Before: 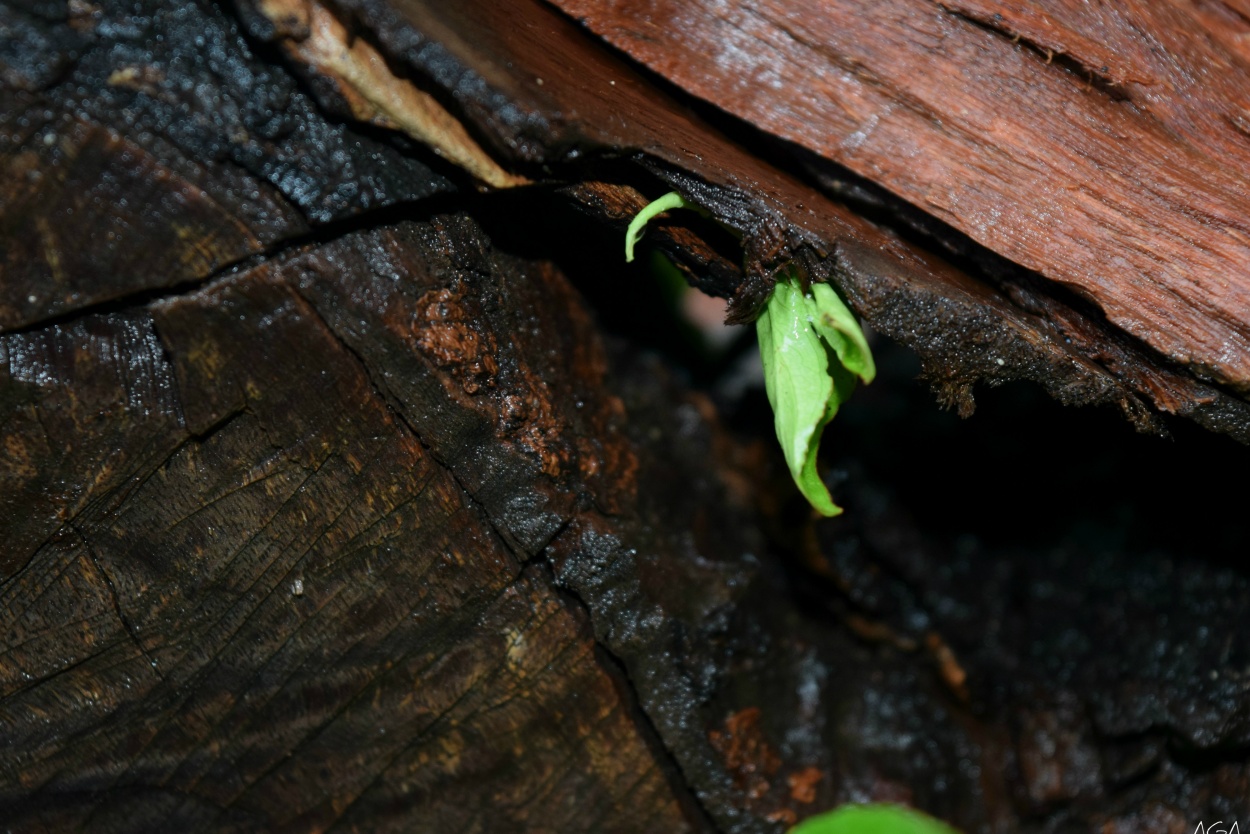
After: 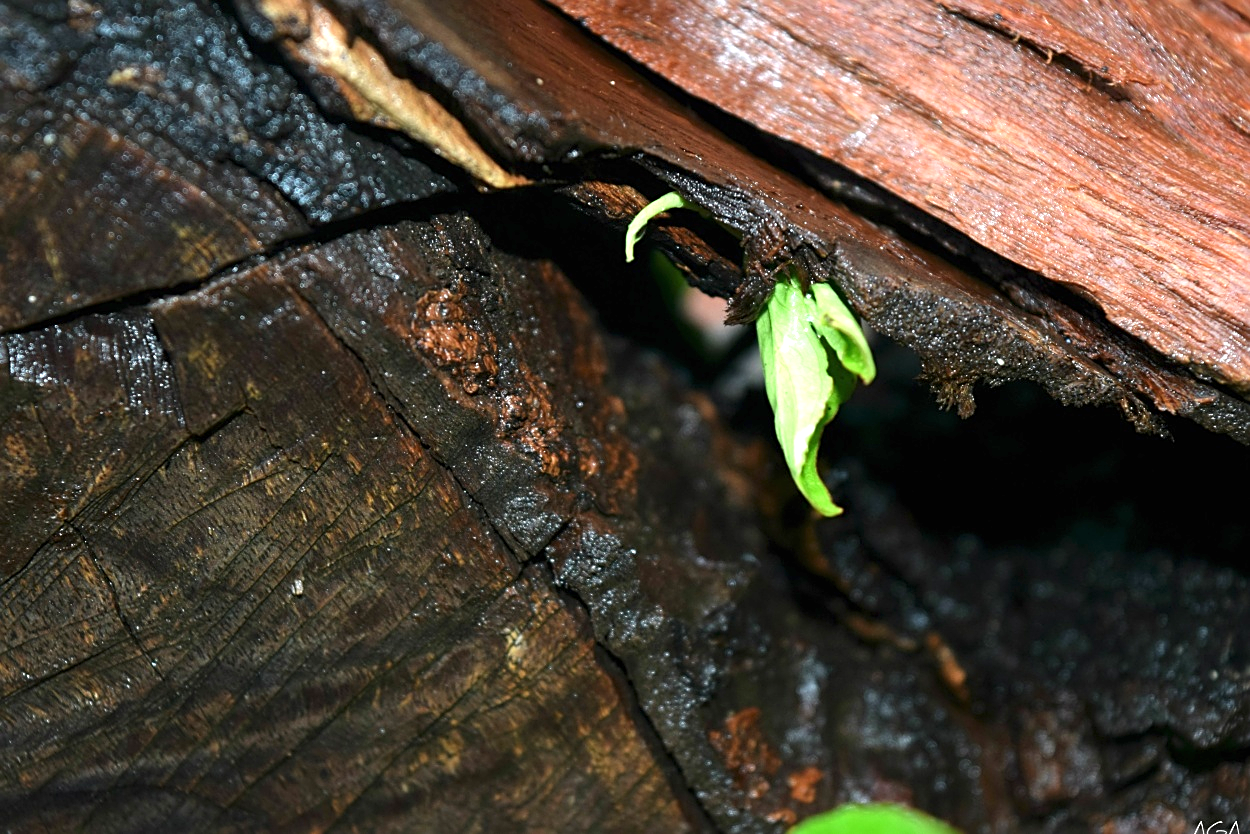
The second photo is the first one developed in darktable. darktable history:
exposure: black level correction 0, exposure 1.2 EV, compensate exposure bias true, compensate highlight preservation false
sharpen: on, module defaults
